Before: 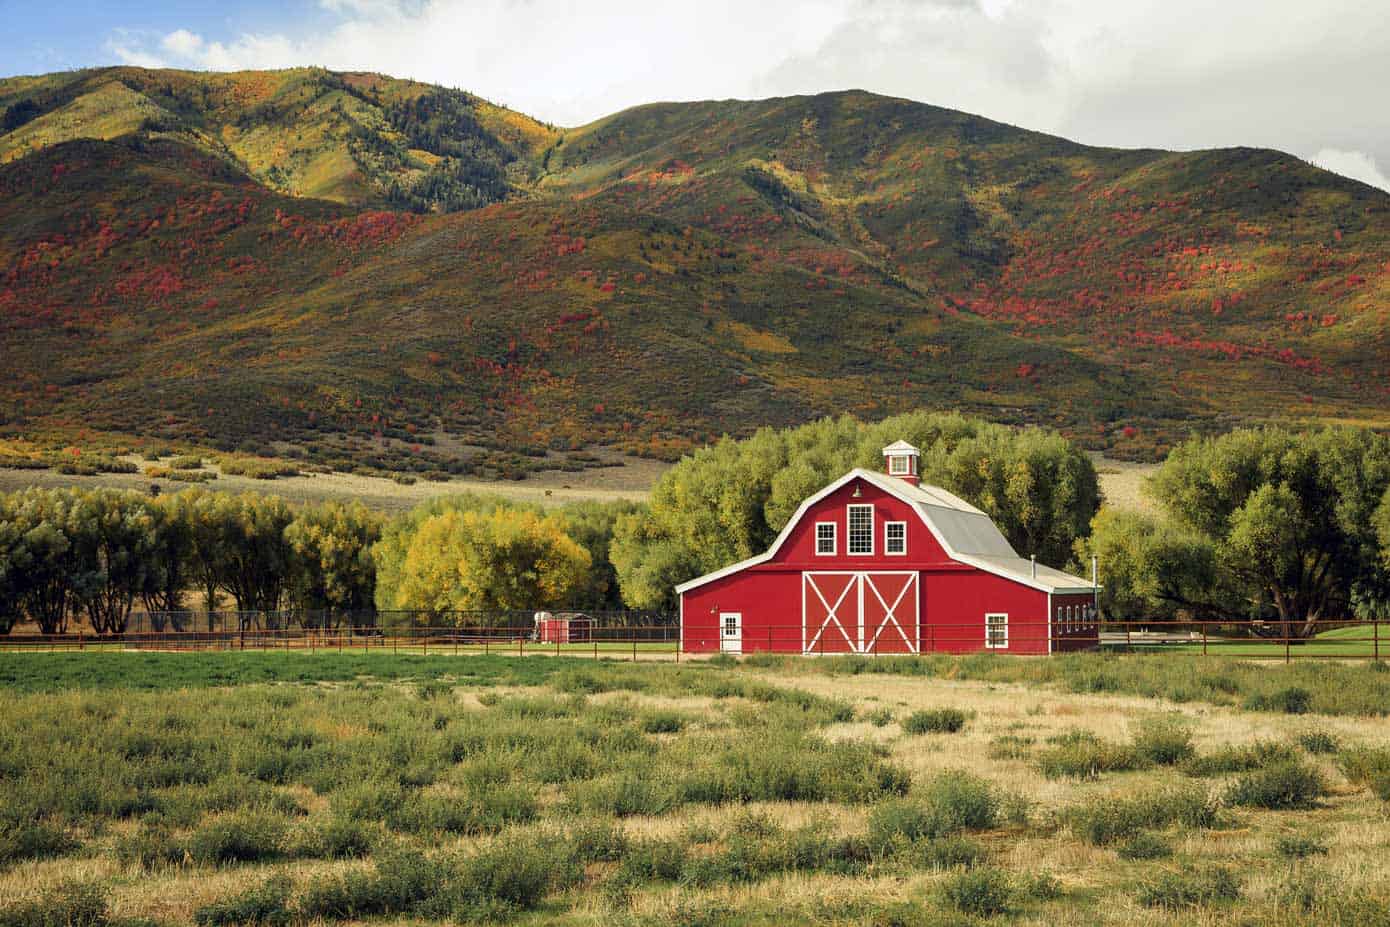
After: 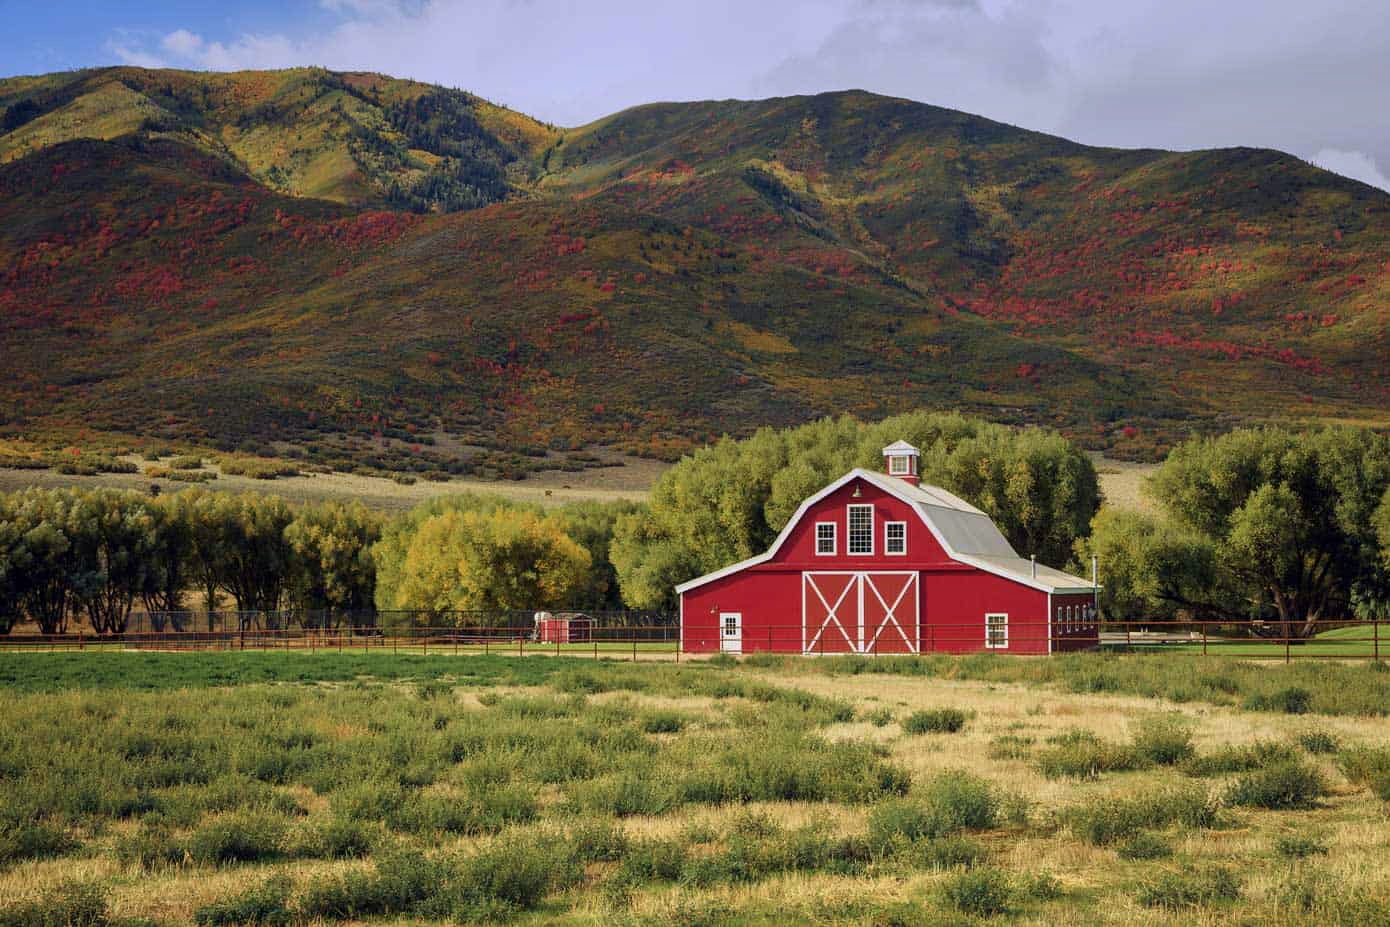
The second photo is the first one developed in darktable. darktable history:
velvia: on, module defaults
graduated density: hue 238.83°, saturation 50%
